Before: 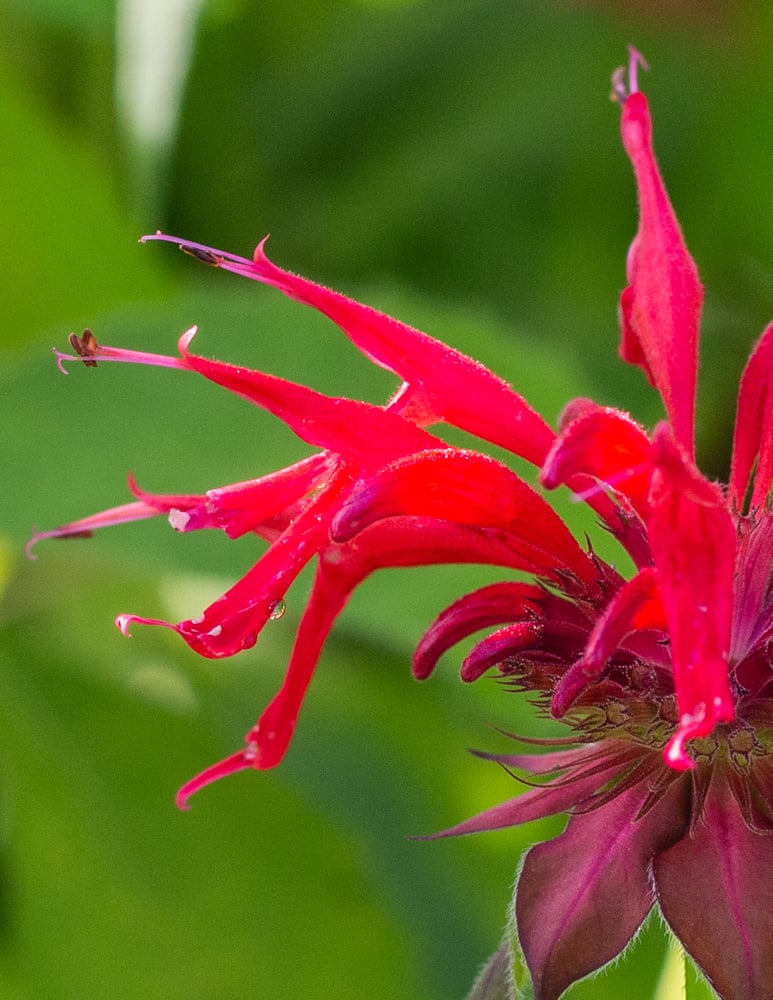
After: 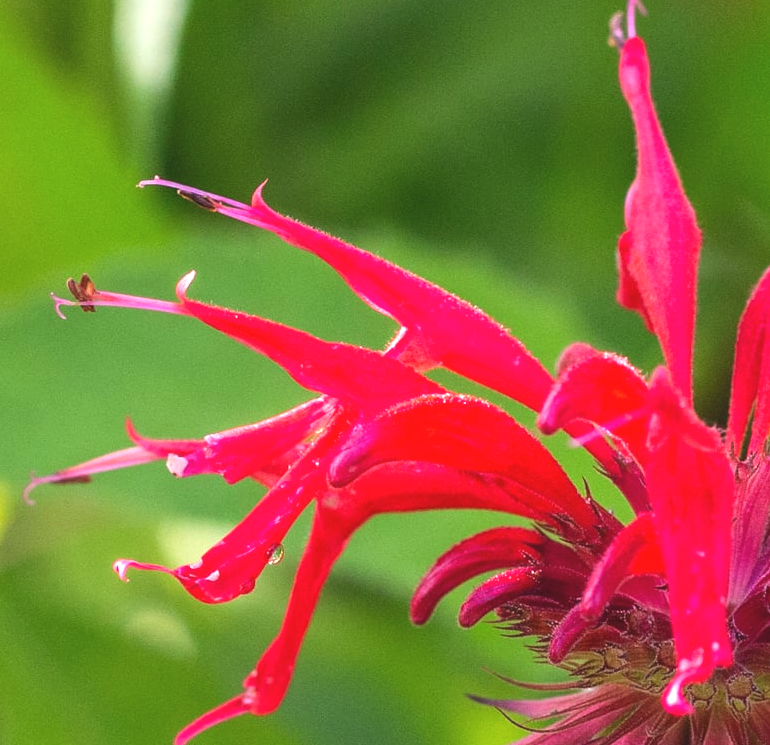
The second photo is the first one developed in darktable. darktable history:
exposure: black level correction -0.005, exposure 0.617 EV, compensate highlight preservation false
crop: left 0.268%, top 5.561%, bottom 19.921%
